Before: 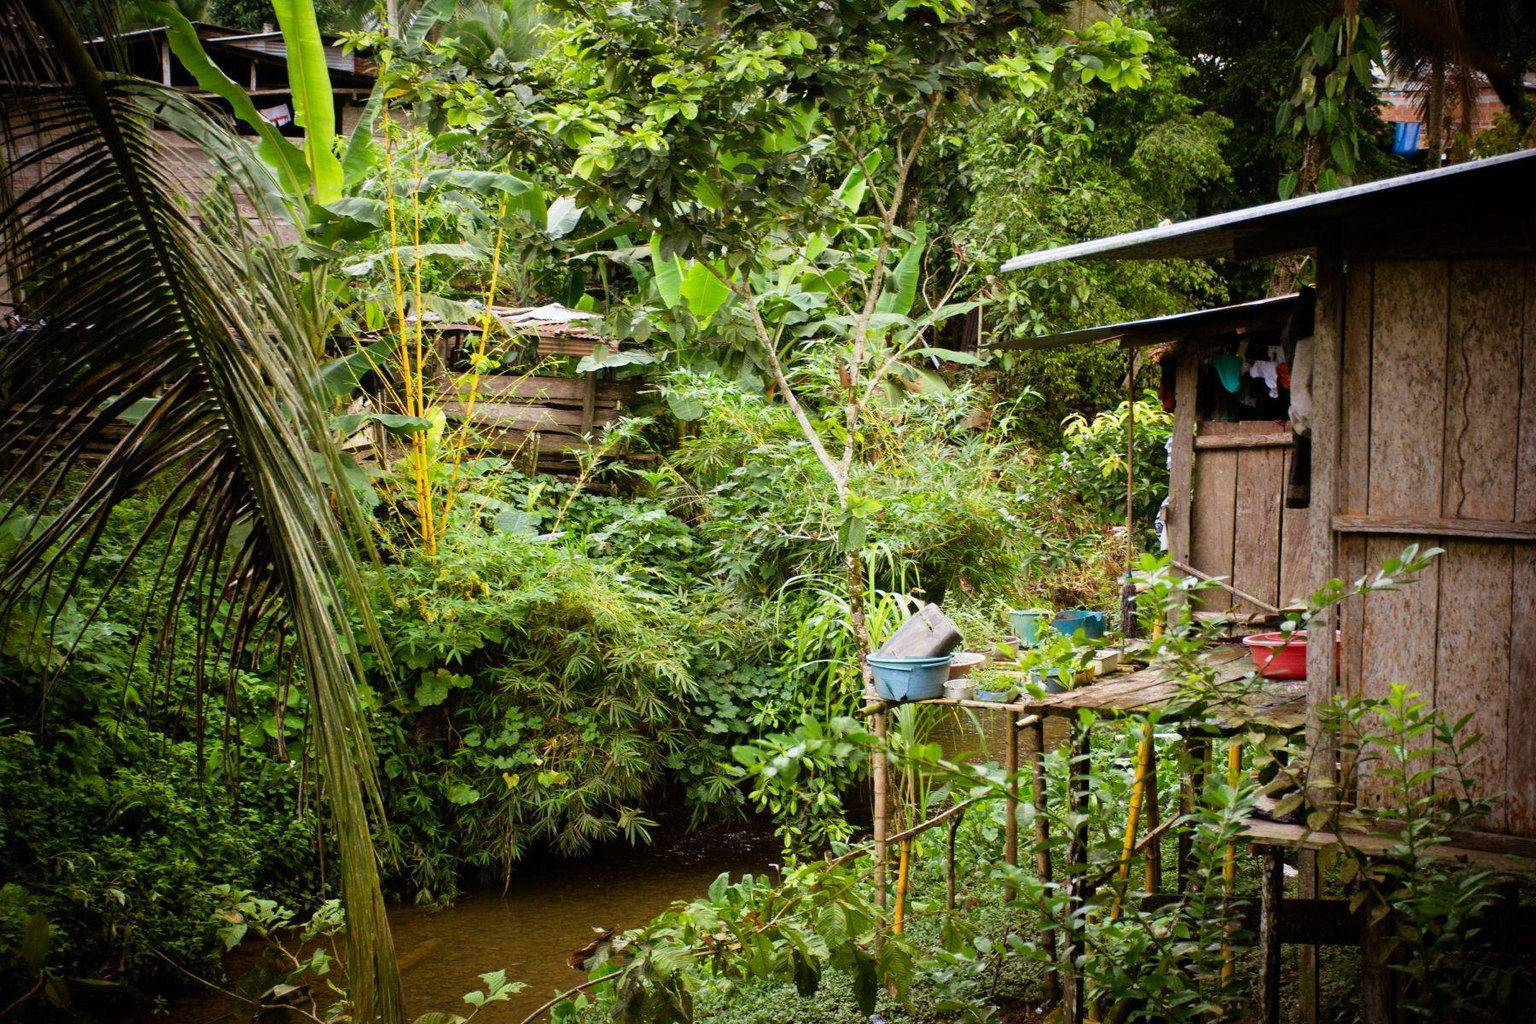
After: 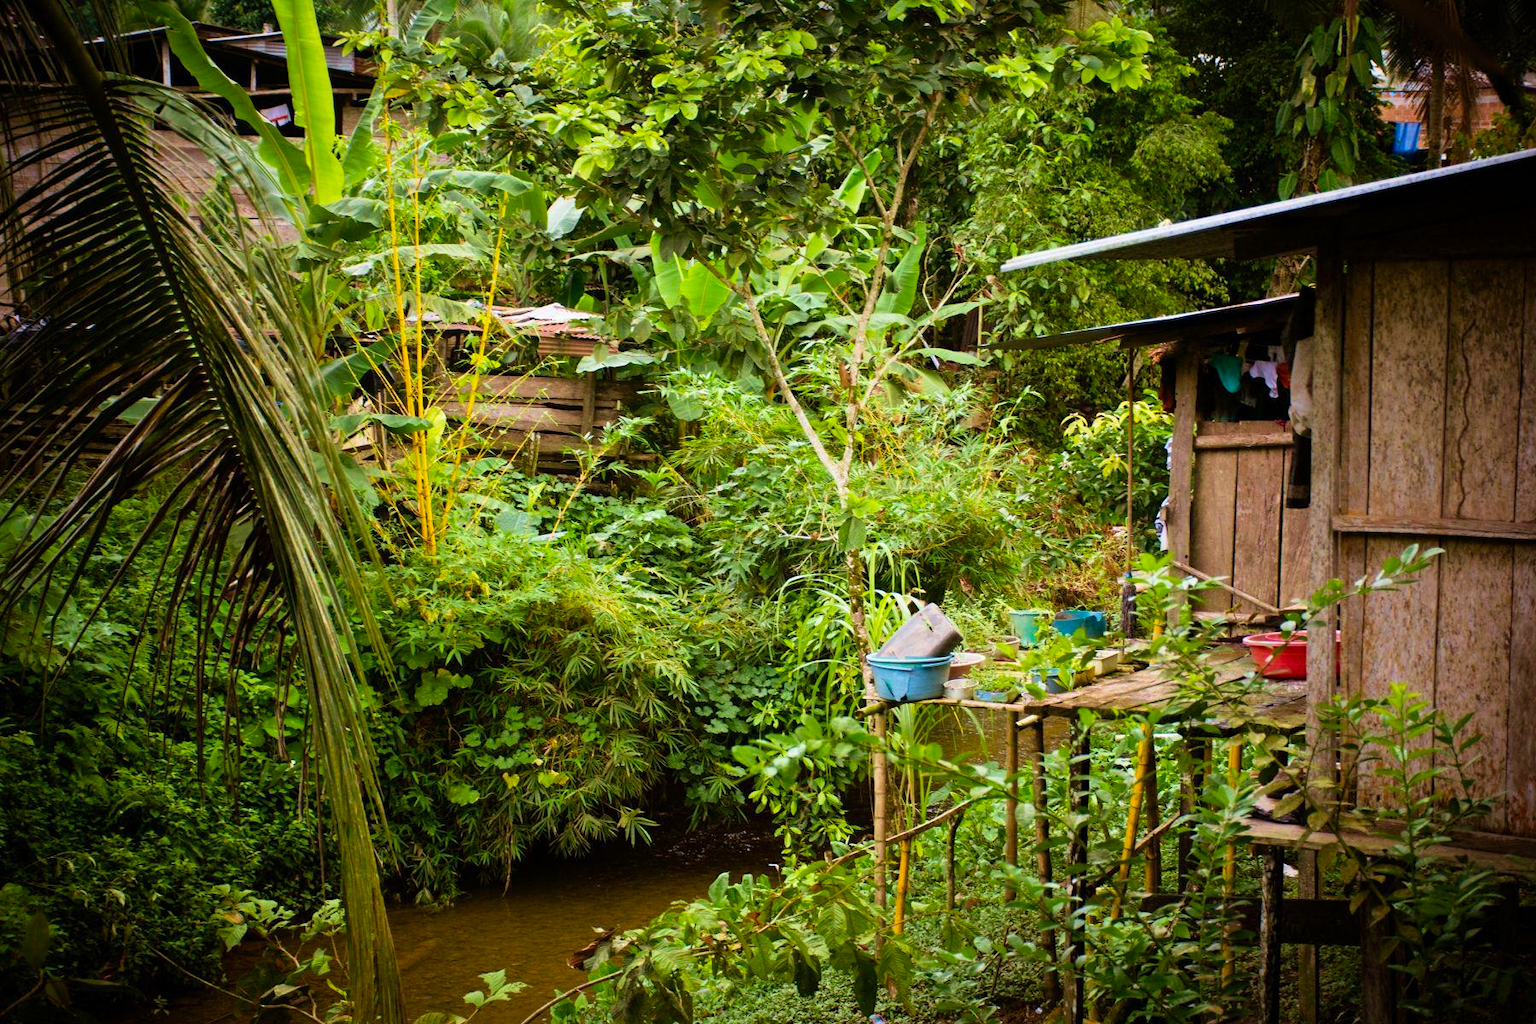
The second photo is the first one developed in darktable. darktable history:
velvia: strength 39.63%
color balance rgb: perceptual saturation grading › global saturation 20%, global vibrance 10%
